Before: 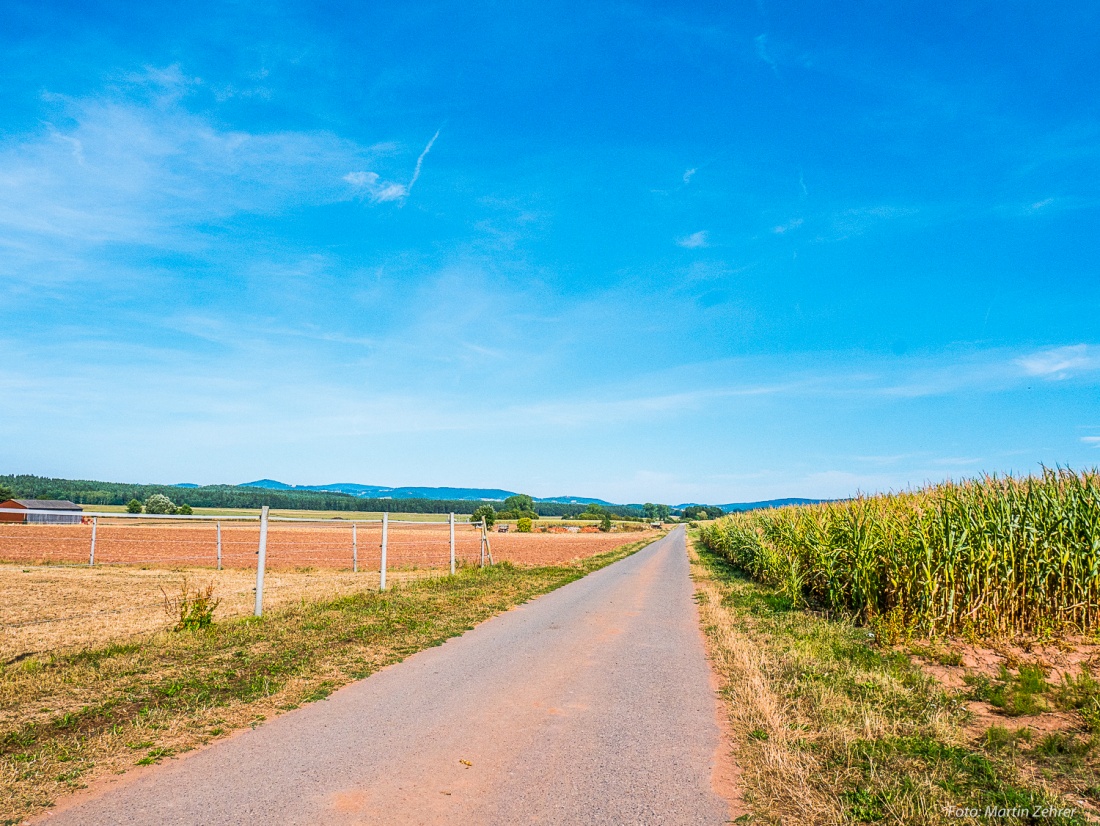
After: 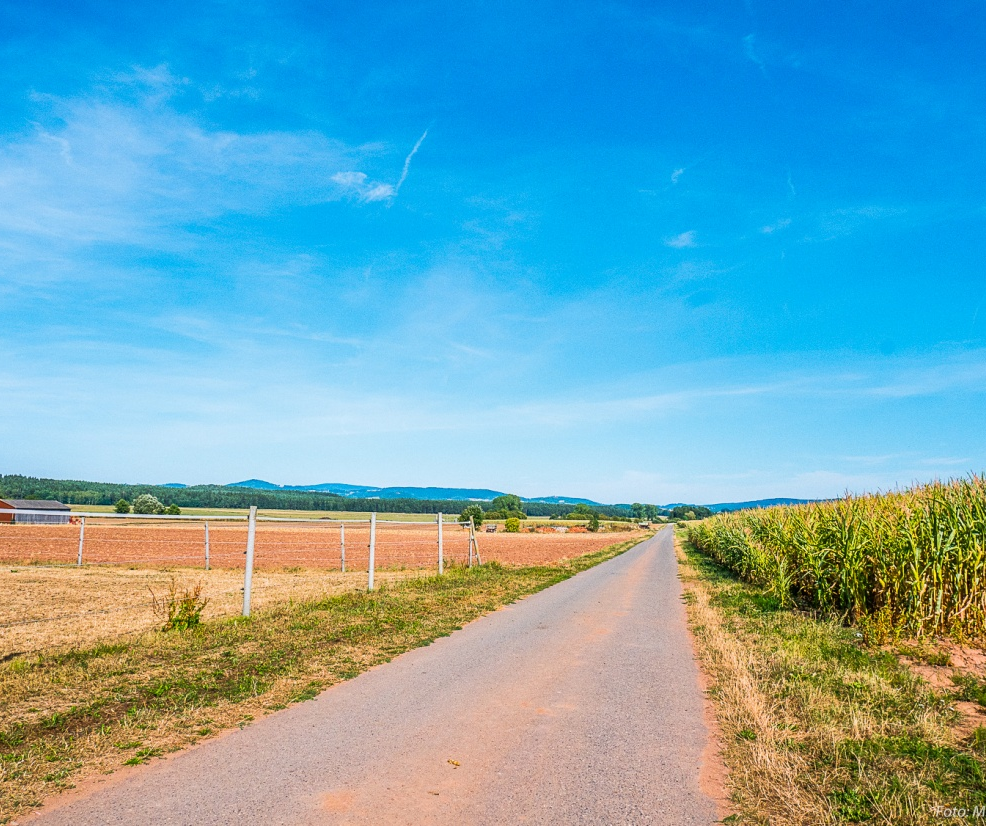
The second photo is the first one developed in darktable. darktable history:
crop and rotate: left 1.154%, right 9.18%
